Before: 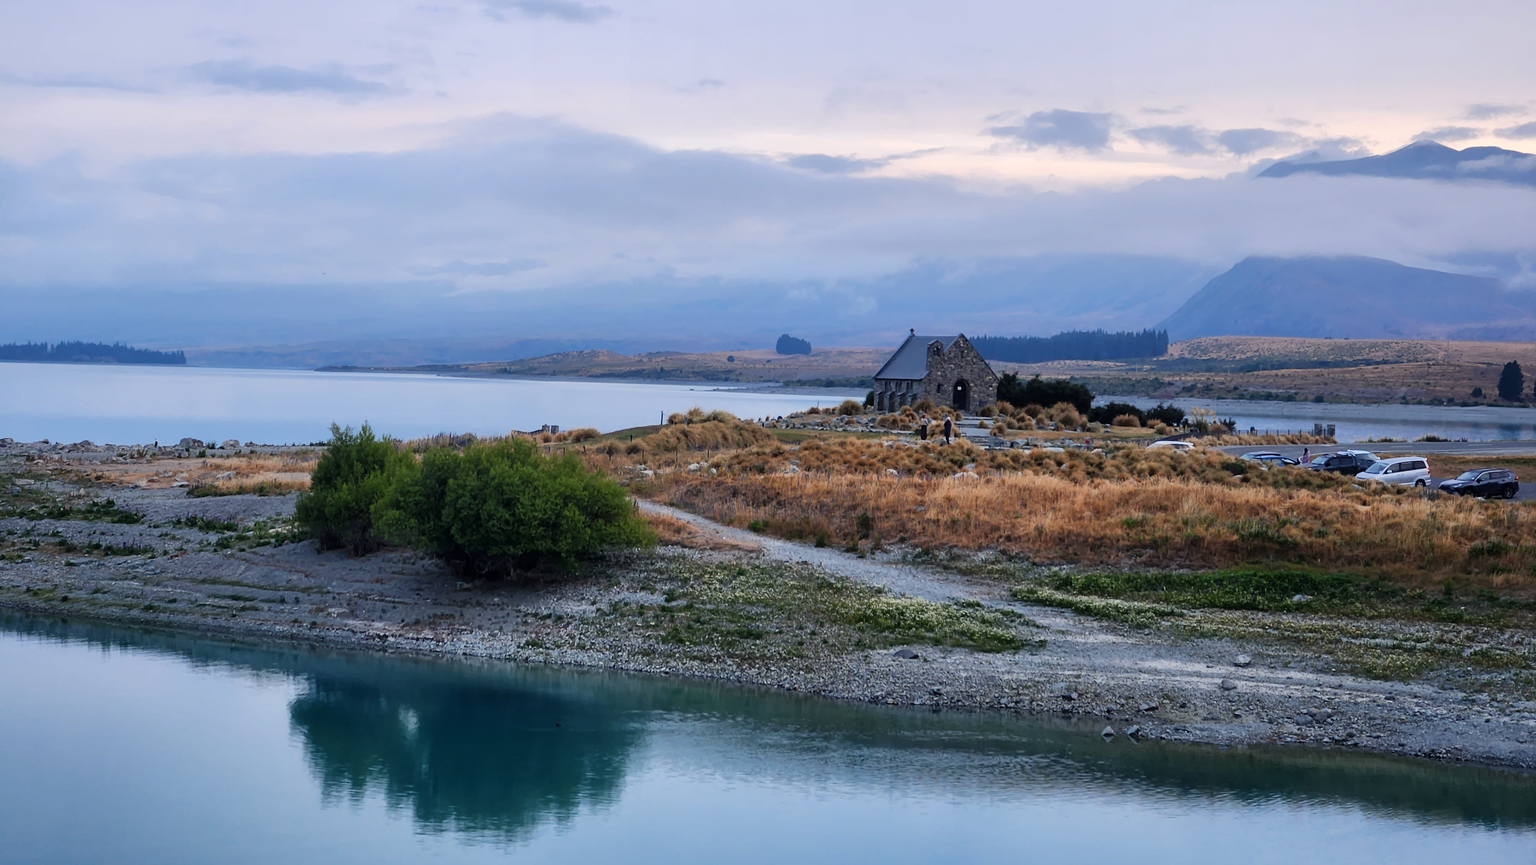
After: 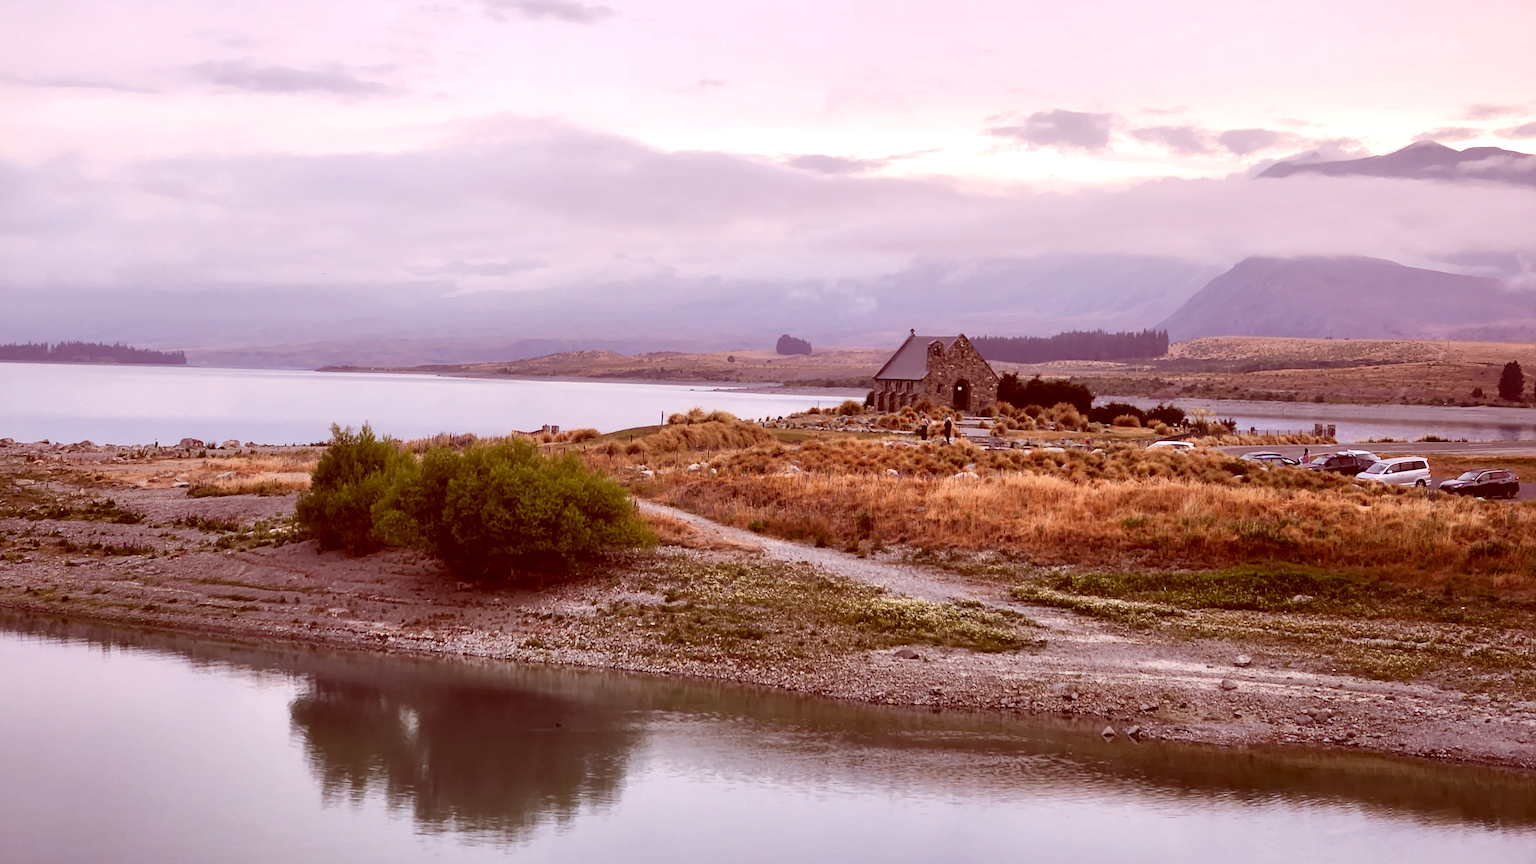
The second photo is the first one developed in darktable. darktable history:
exposure: black level correction 0, exposure 0.5 EV, compensate exposure bias true, compensate highlight preservation false
color correction: highlights a* 9.03, highlights b* 8.71, shadows a* 40, shadows b* 40, saturation 0.8
